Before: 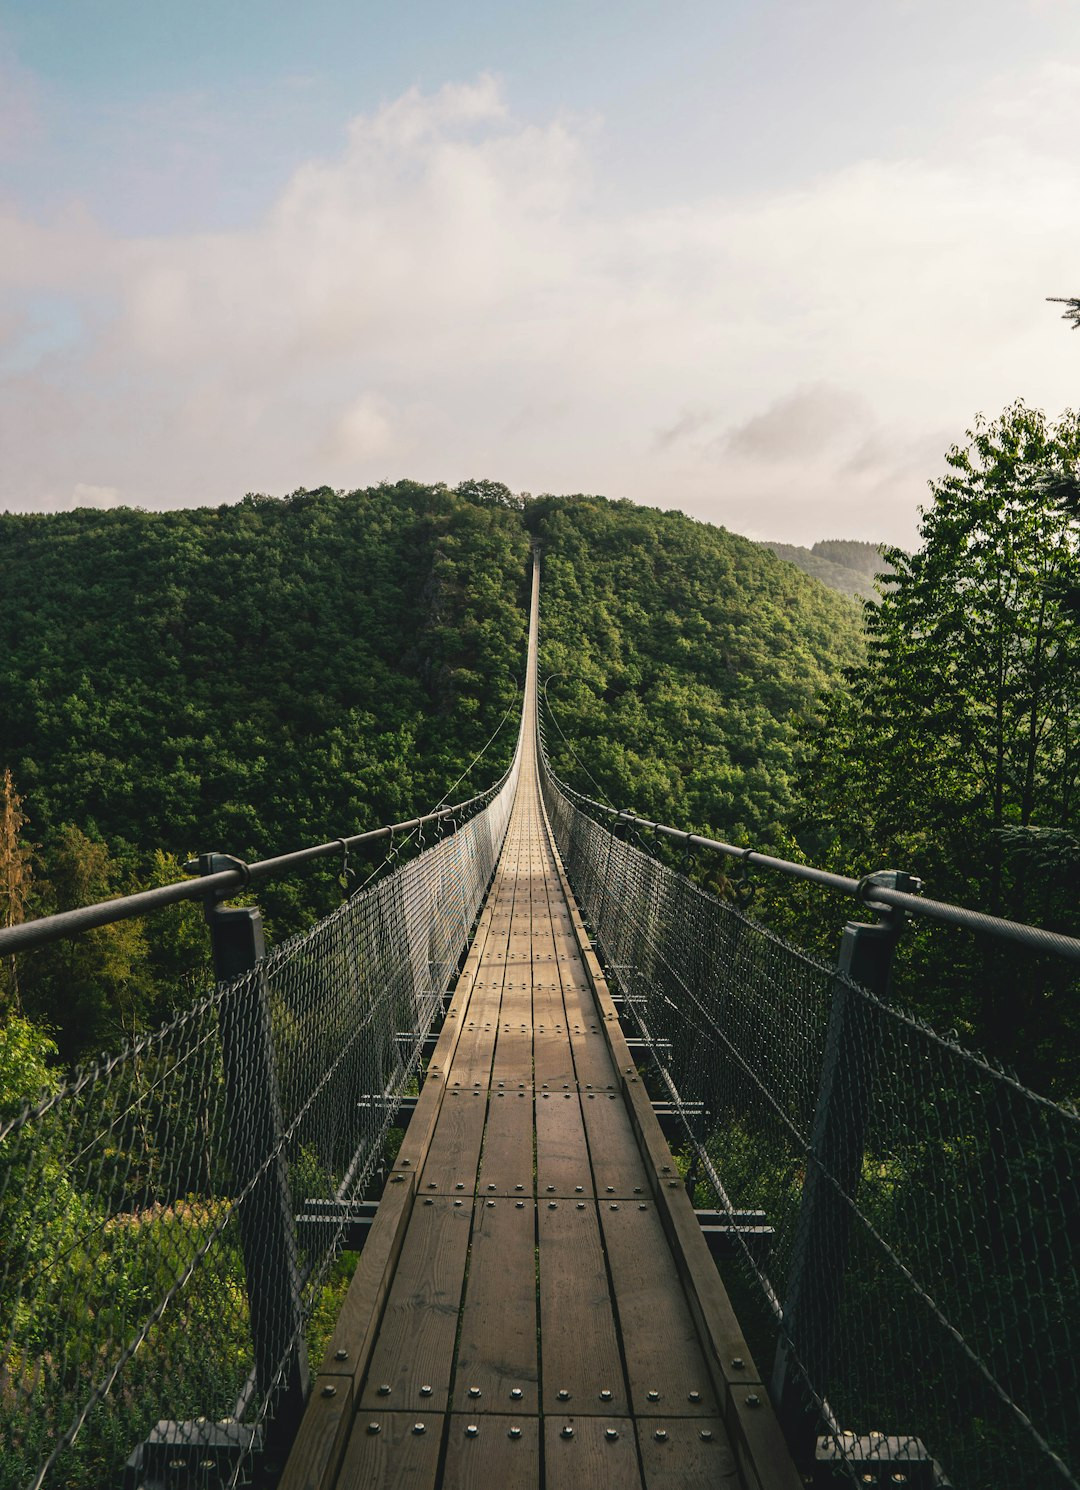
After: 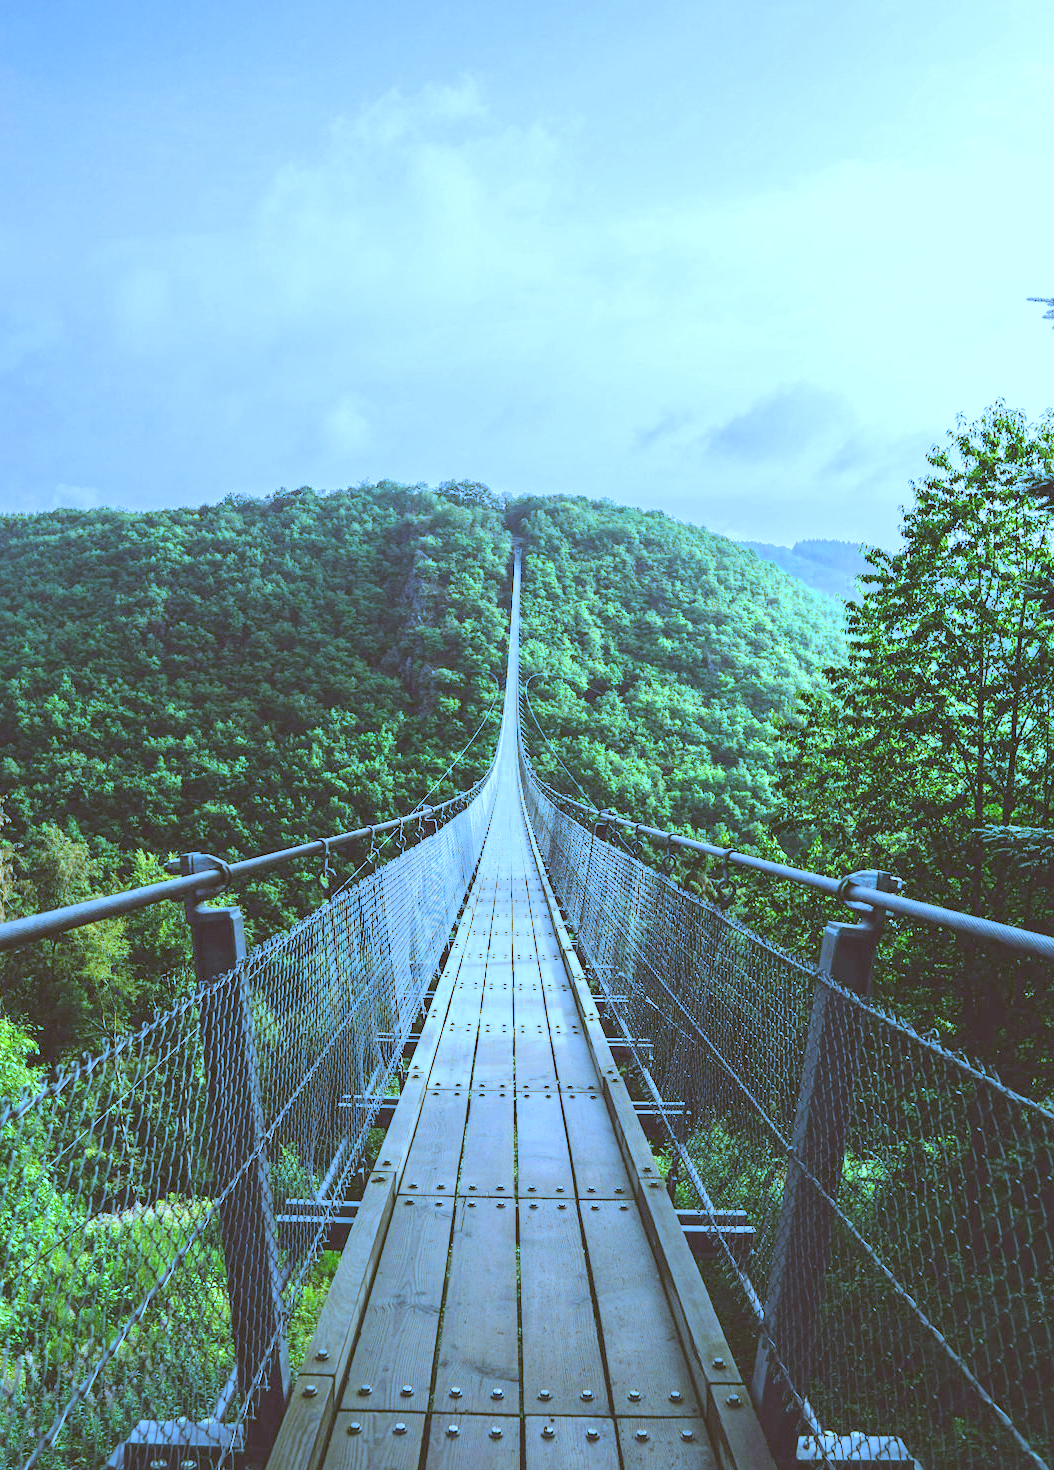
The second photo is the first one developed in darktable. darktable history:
filmic rgb: black relative exposure -7.65 EV, white relative exposure 4.56 EV, hardness 3.61, color science v6 (2022)
color correction: highlights a* -14.62, highlights b* -16.22, shadows a* 10.12, shadows b* 29.4
white balance: red 0.766, blue 1.537
crop and rotate: left 1.774%, right 0.633%, bottom 1.28%
exposure: black level correction 0, exposure 2.327 EV, compensate exposure bias true, compensate highlight preservation false
